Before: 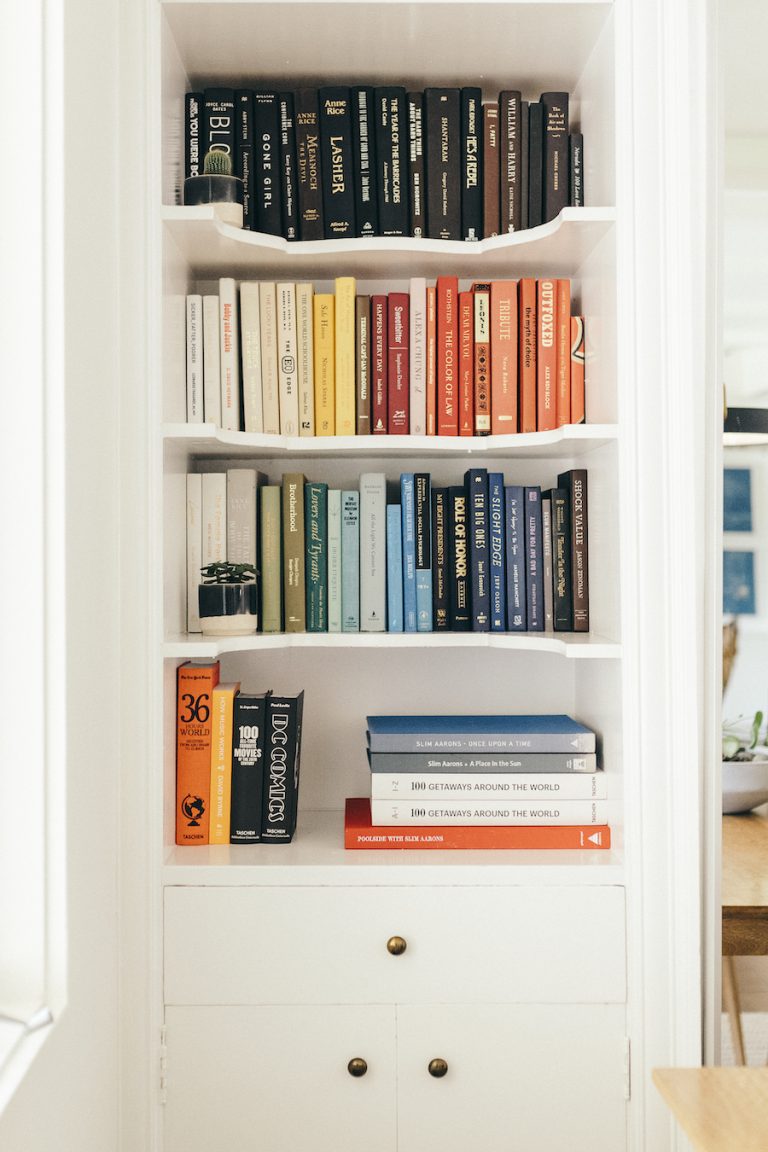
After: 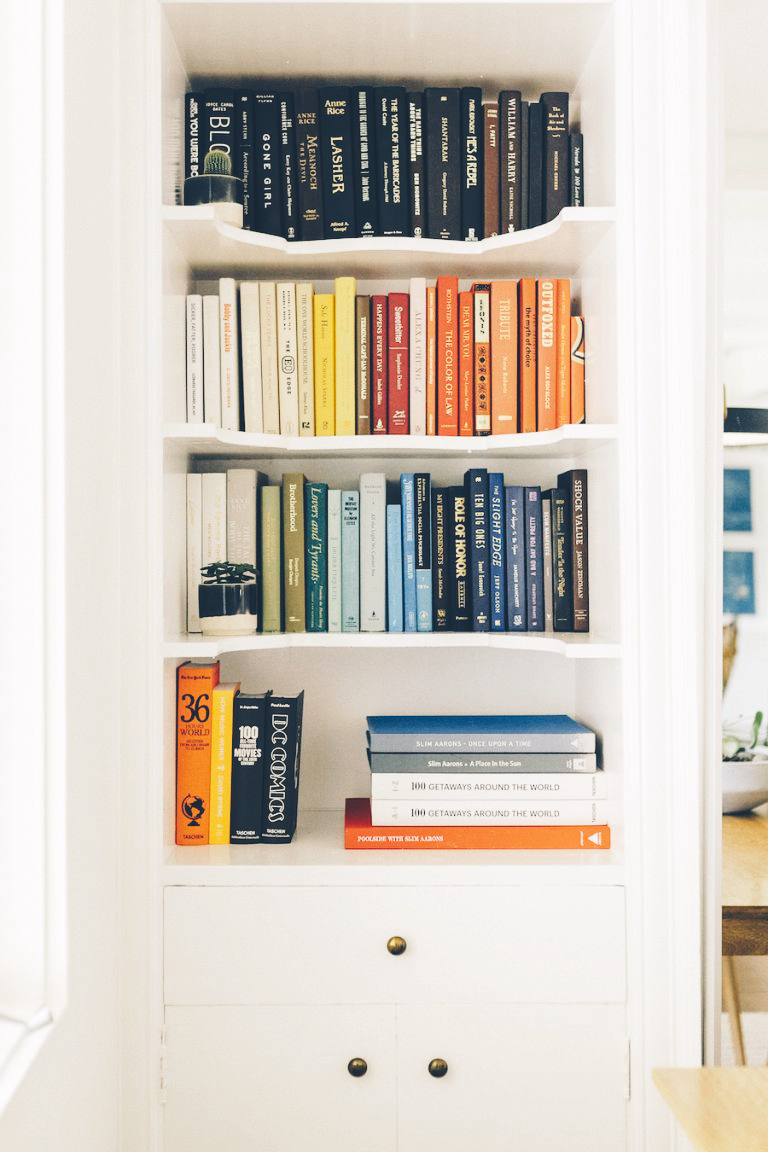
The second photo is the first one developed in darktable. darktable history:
tone curve: curves: ch0 [(0, 0) (0.003, 0.117) (0.011, 0.125) (0.025, 0.133) (0.044, 0.144) (0.069, 0.152) (0.1, 0.167) (0.136, 0.186) (0.177, 0.21) (0.224, 0.244) (0.277, 0.295) (0.335, 0.357) (0.399, 0.445) (0.468, 0.531) (0.543, 0.629) (0.623, 0.716) (0.709, 0.803) (0.801, 0.876) (0.898, 0.939) (1, 1)], preserve colors none
color look up table: target L [94.04, 90.62, 86.75, 87.57, 61.88, 65.76, 65.03, 56.6, 45.07, 31.92, 21.86, 3.447, 200.4, 90.16, 78.99, 74.8, 70.09, 65.34, 55.85, 58.74, 55.66, 57.85, 55.97, 47.96, 46.61, 46.05, 30.95, 30.31, 19.6, 73.15, 70.86, 59.28, 59.81, 53.18, 57.61, 44.5, 42.78, 33.56, 36.55, 32.67, 27.22, 11.36, 8.863, 84.56, 68.39, 67.02, 65.94, 45.86, 44.77], target a [-25.98, -24.71, -36.76, -41.34, -52.78, -52.95, -21.78, -16.14, -27.7, -31.53, -24.74, -8.24, 0, 6.678, 8.971, 24.39, 33.16, 1.448, 49.99, 5.829, 54.42, 25.71, 34.92, 67.46, 59.47, 56.7, 4.892, -2.713, 24.13, 26.88, 46.61, 59.27, 51.33, 81.36, 72.41, 62.62, 35.5, 23.09, 57.41, 57.62, 35.84, 29.62, 3.36, -5.722, -20.98, -33.25, -2.089, -6.012, -21.88], target b [75.47, 10.16, 40.4, 4.442, 42.41, 25.98, 24.24, 9.313, 33.64, 14.27, 1.93, -16.88, 0, 2.386, 74.76, 34.44, 21.2, 60.75, 56.77, 4.467, 28.33, 24.24, 59.51, 9.802, 32.36, 47.68, -1.847, 24.75, 11.01, -23.28, -41.9, -12.88, -15.66, -45.56, -60.55, -10.94, -83.34, -68.02, -27.02, -61.2, -18, -53.34, -38.01, -20.08, -26.76, -2.365, -48.74, -43.84, -8.454], num patches 49
